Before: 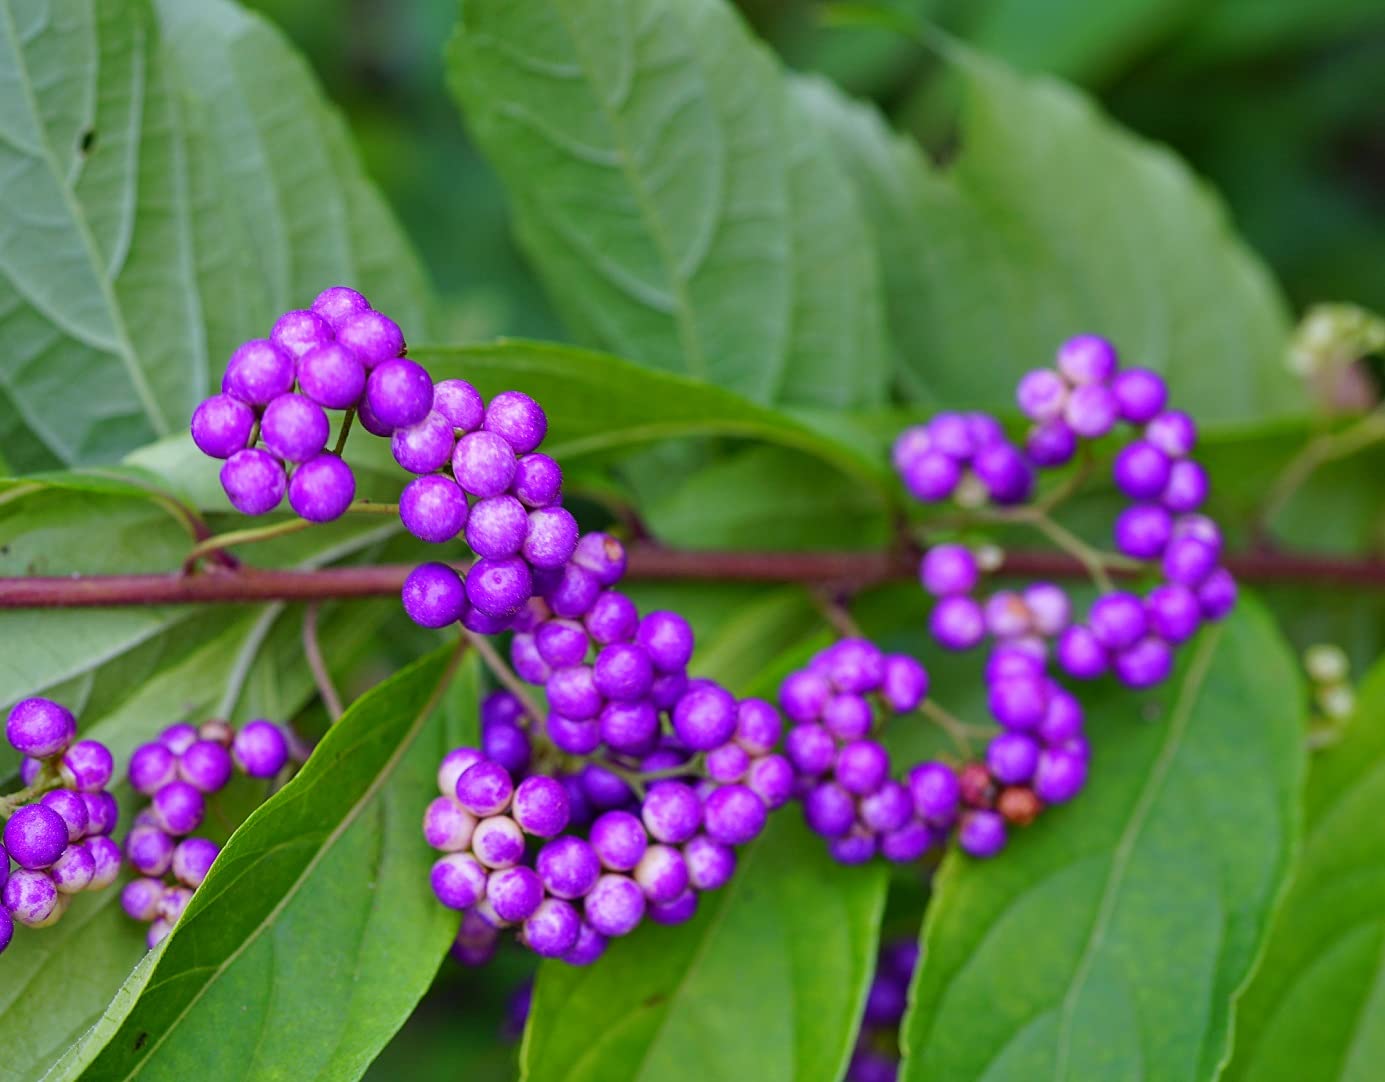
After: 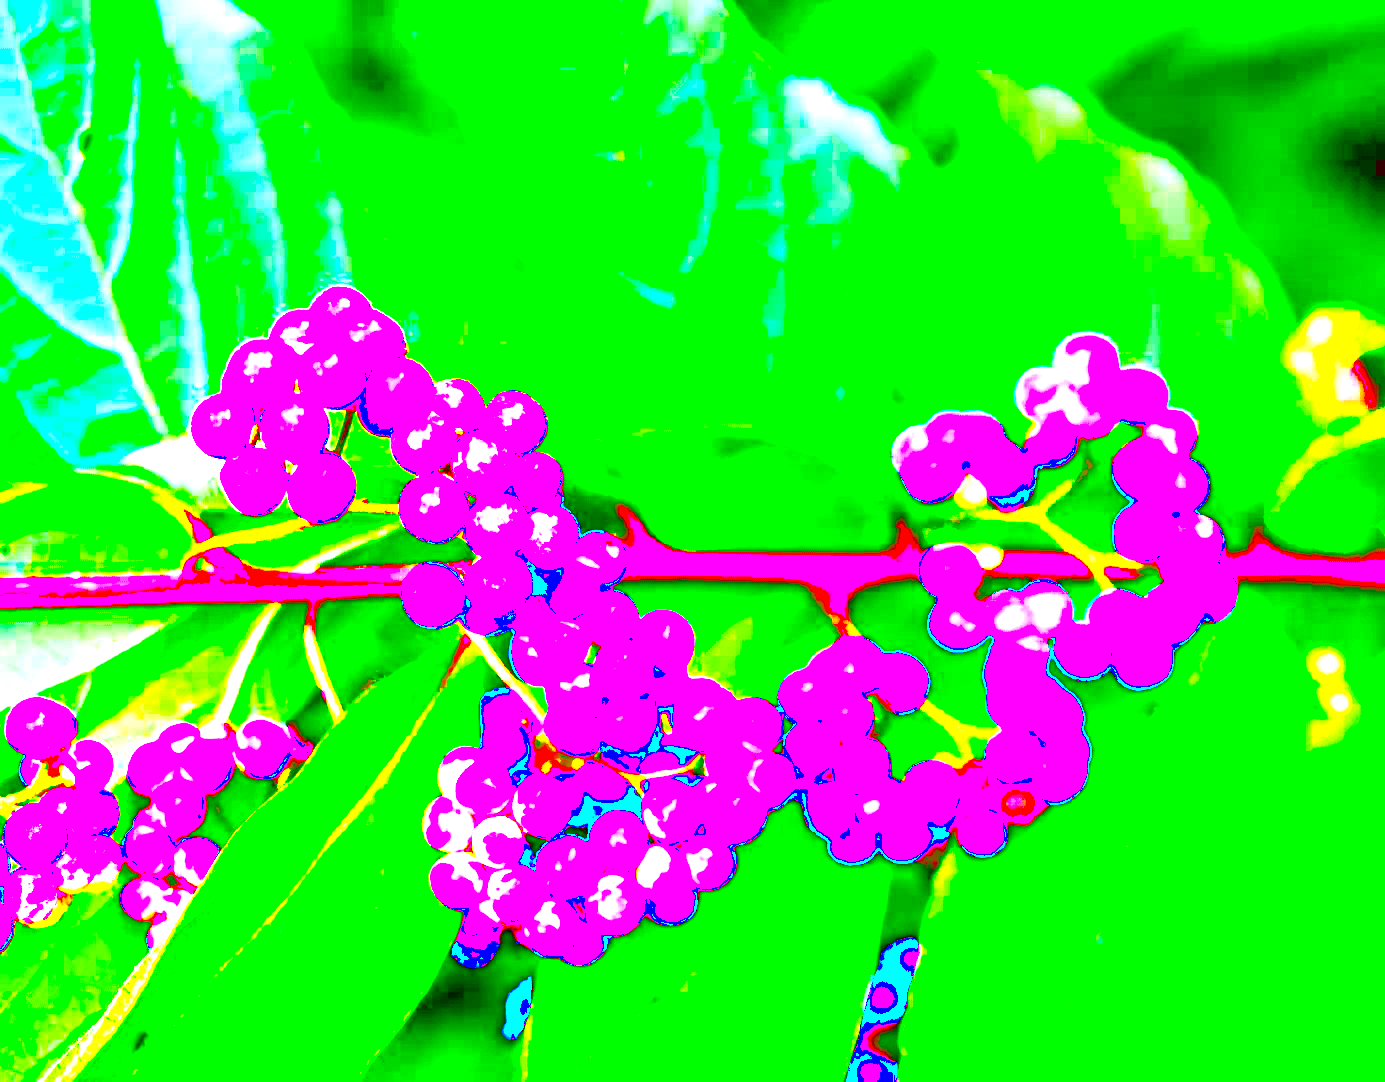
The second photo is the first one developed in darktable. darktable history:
contrast brightness saturation: contrast 0.2, brightness 0.16, saturation 0.22
exposure: black level correction 0.1, exposure 3 EV, compensate highlight preservation false
